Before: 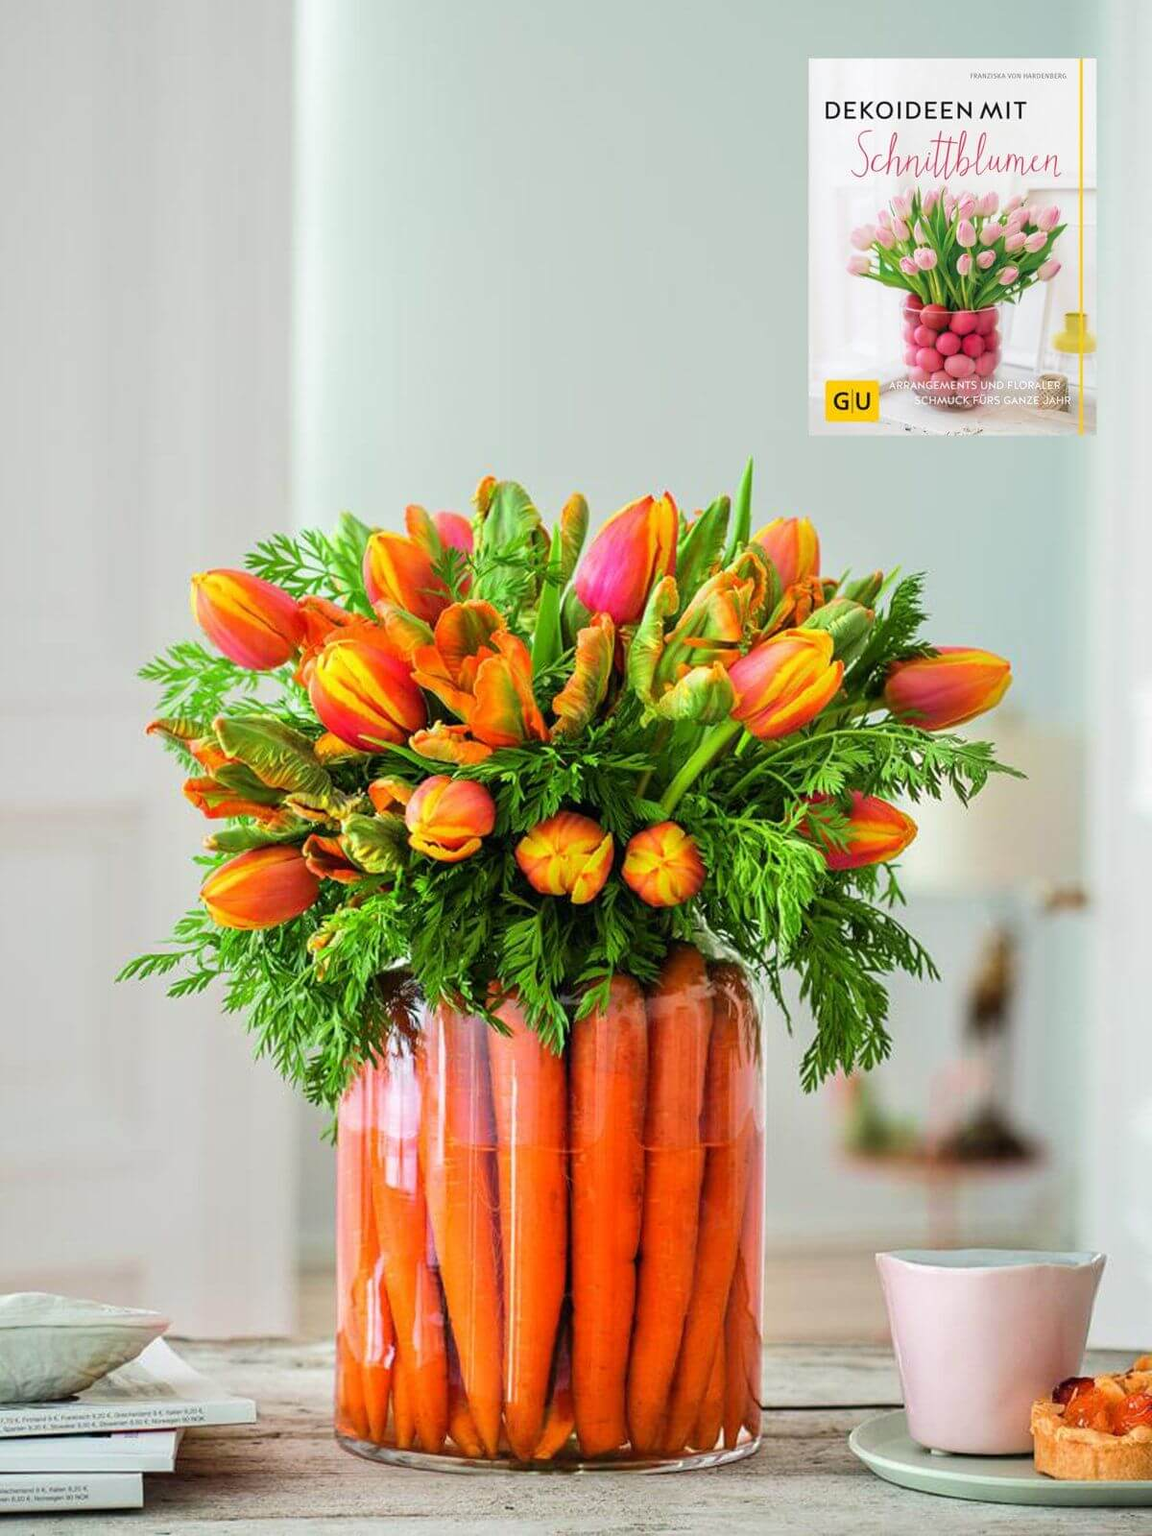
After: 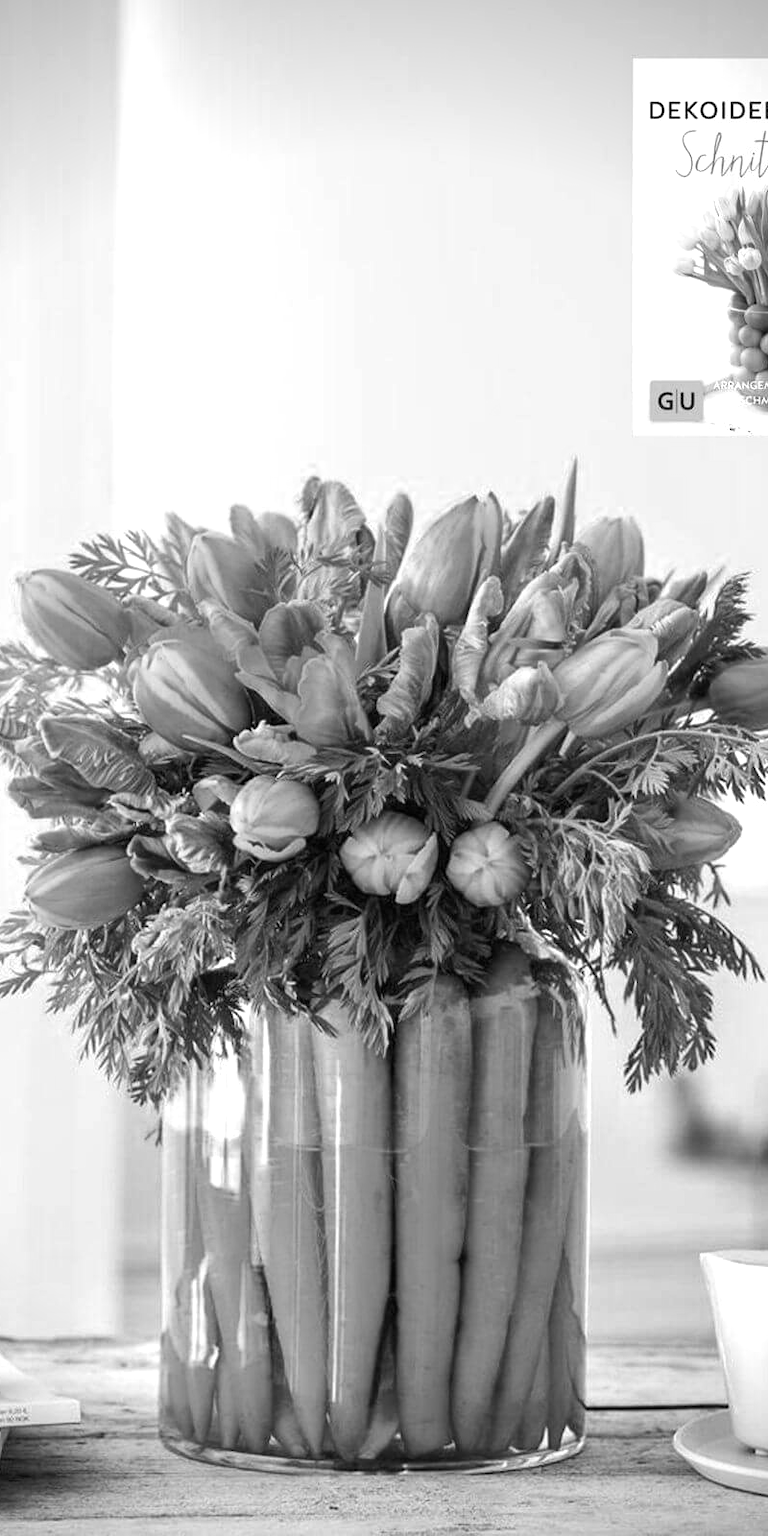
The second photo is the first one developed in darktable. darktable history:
crop and rotate: left 15.322%, right 17.867%
color calibration: output gray [0.246, 0.254, 0.501, 0], x 0.372, y 0.386, temperature 4285.93 K
vignetting: fall-off radius 61.23%, brightness -0.815
exposure: exposure 0.609 EV, compensate highlight preservation false
